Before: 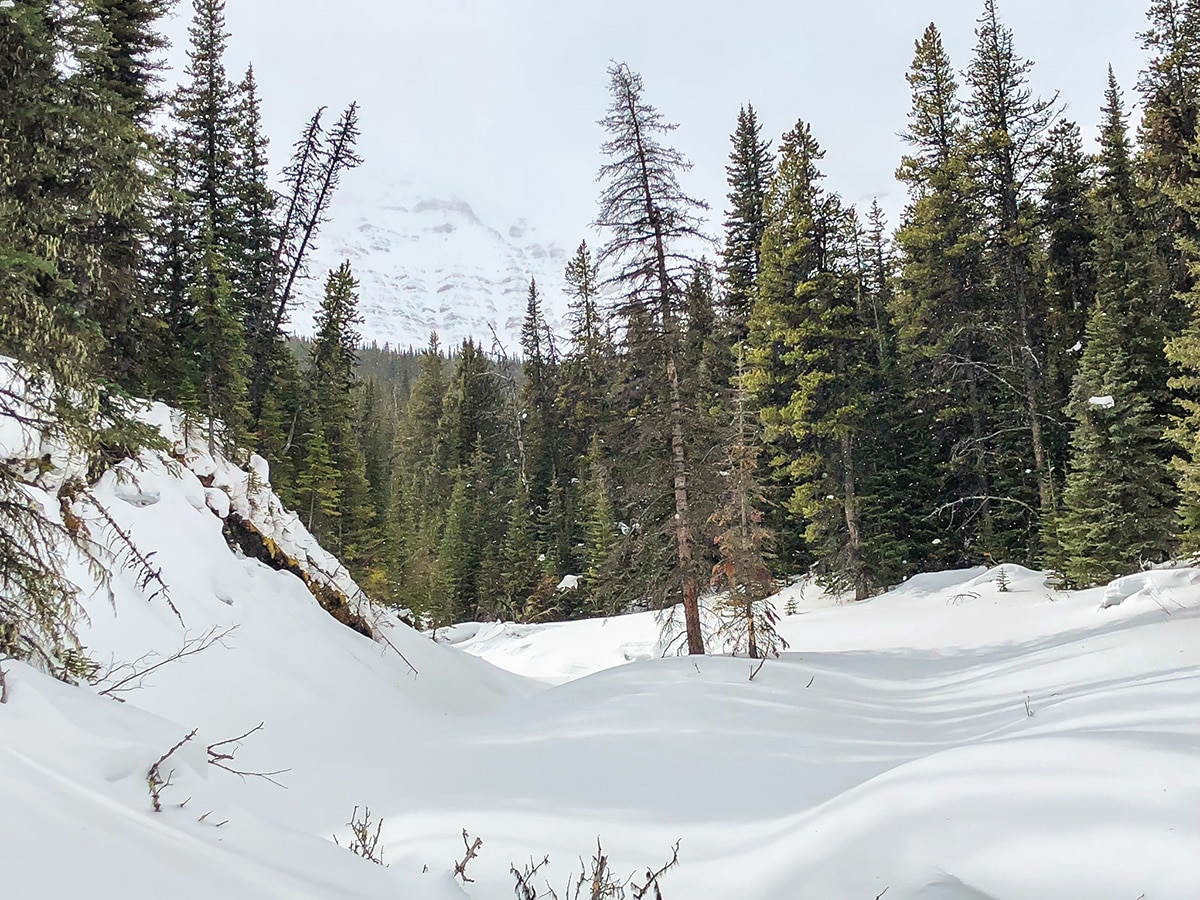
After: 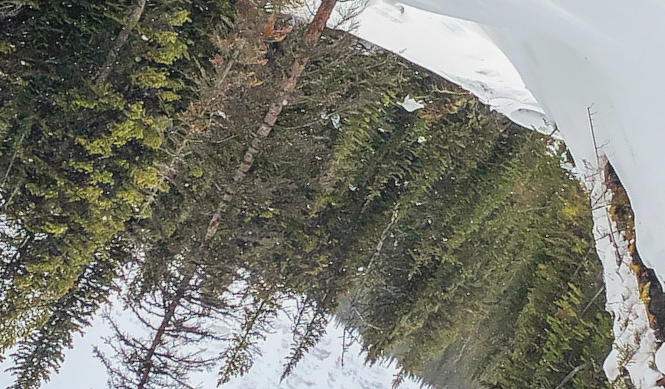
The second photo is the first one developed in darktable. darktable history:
local contrast: highlights 45%, shadows 0%, detail 99%
crop and rotate: angle 147.94°, left 9.207%, top 15.609%, right 4.484%, bottom 17.028%
exposure: compensate highlight preservation false
